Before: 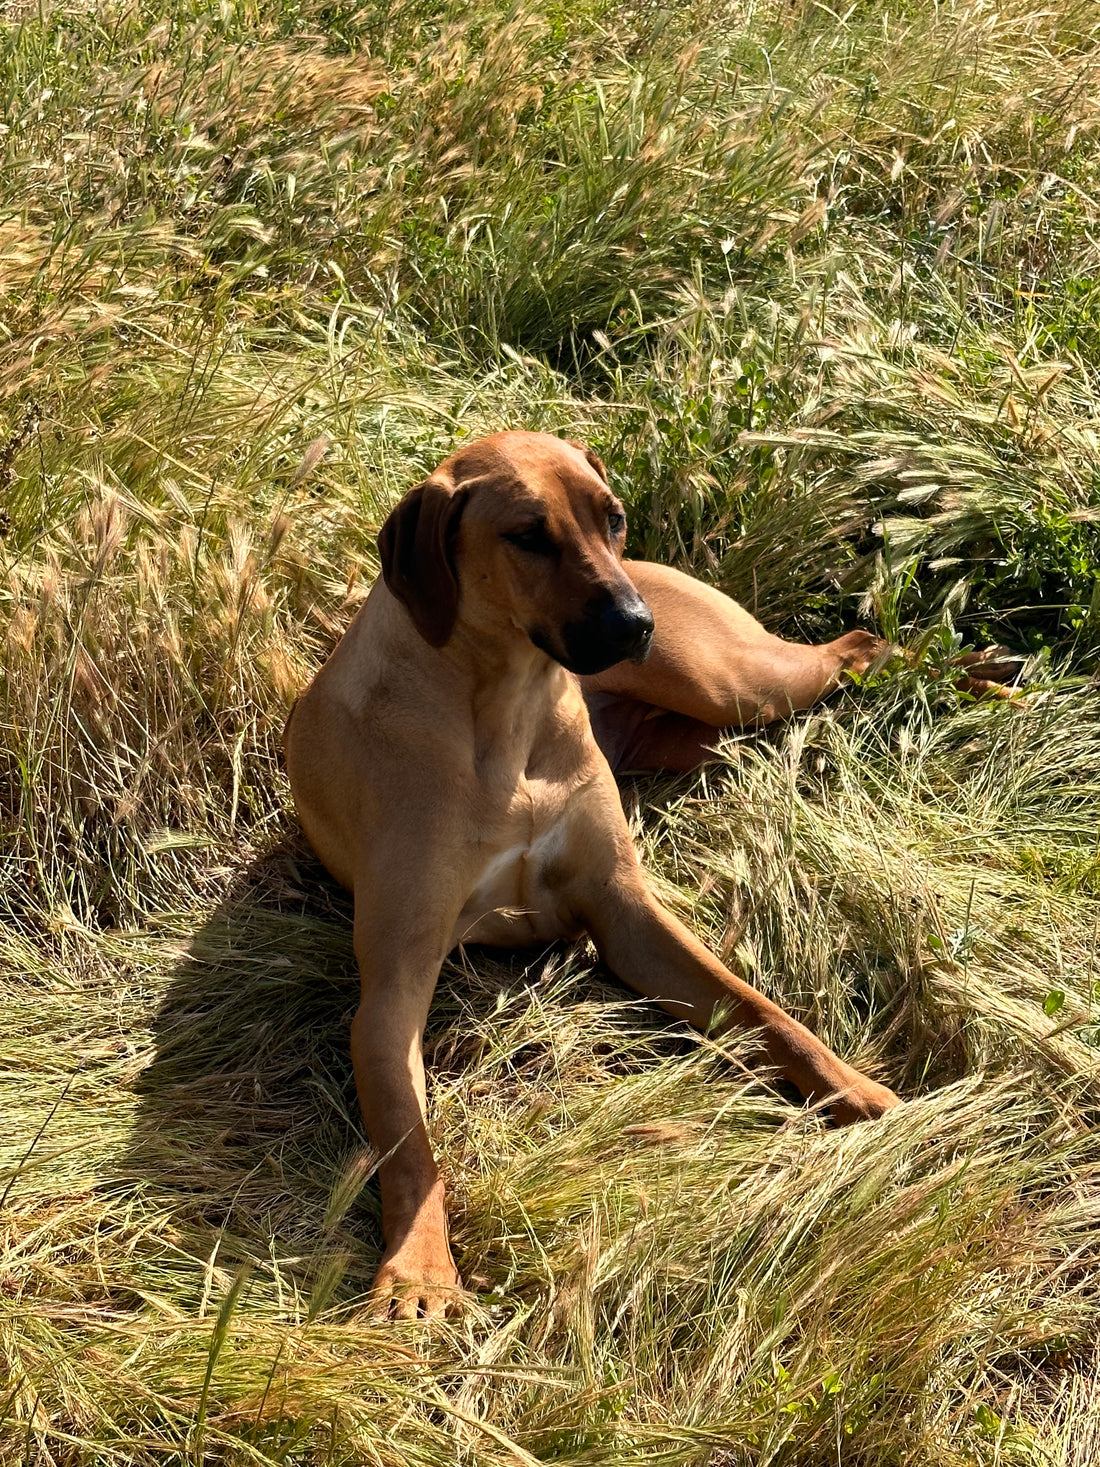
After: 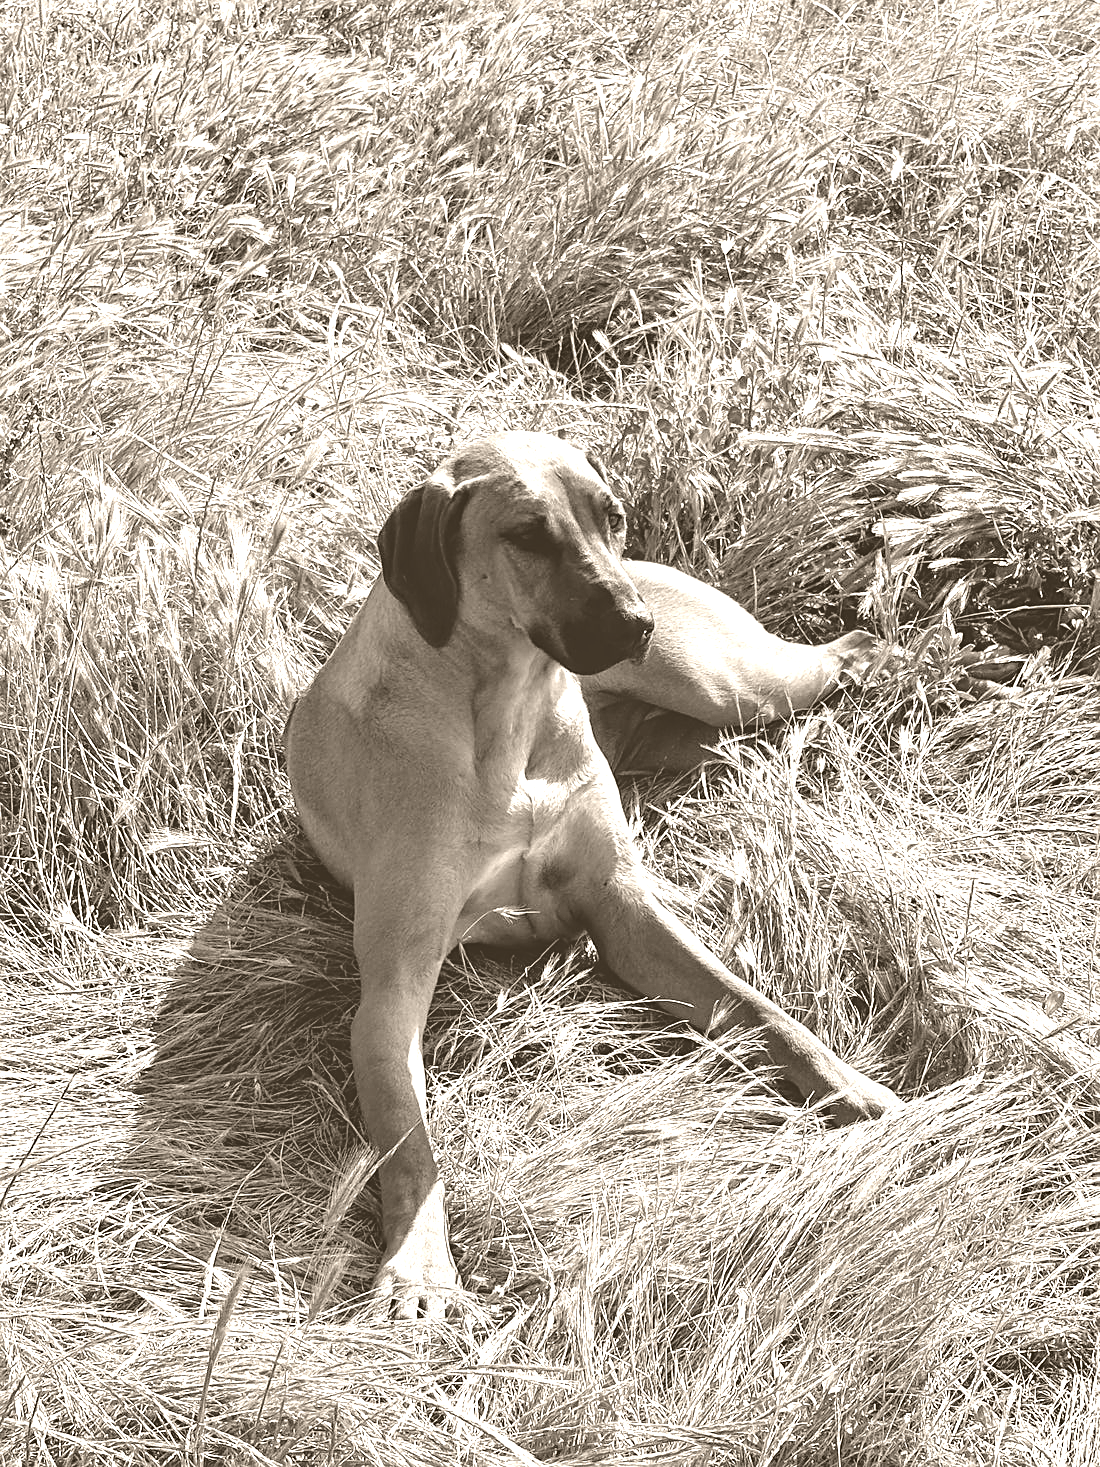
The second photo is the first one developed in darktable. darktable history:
colorize: hue 34.49°, saturation 35.33%, source mix 100%, version 1
sharpen: on, module defaults
contrast equalizer: octaves 7, y [[0.6 ×6], [0.55 ×6], [0 ×6], [0 ×6], [0 ×6]], mix 0.3
local contrast: shadows 94%
